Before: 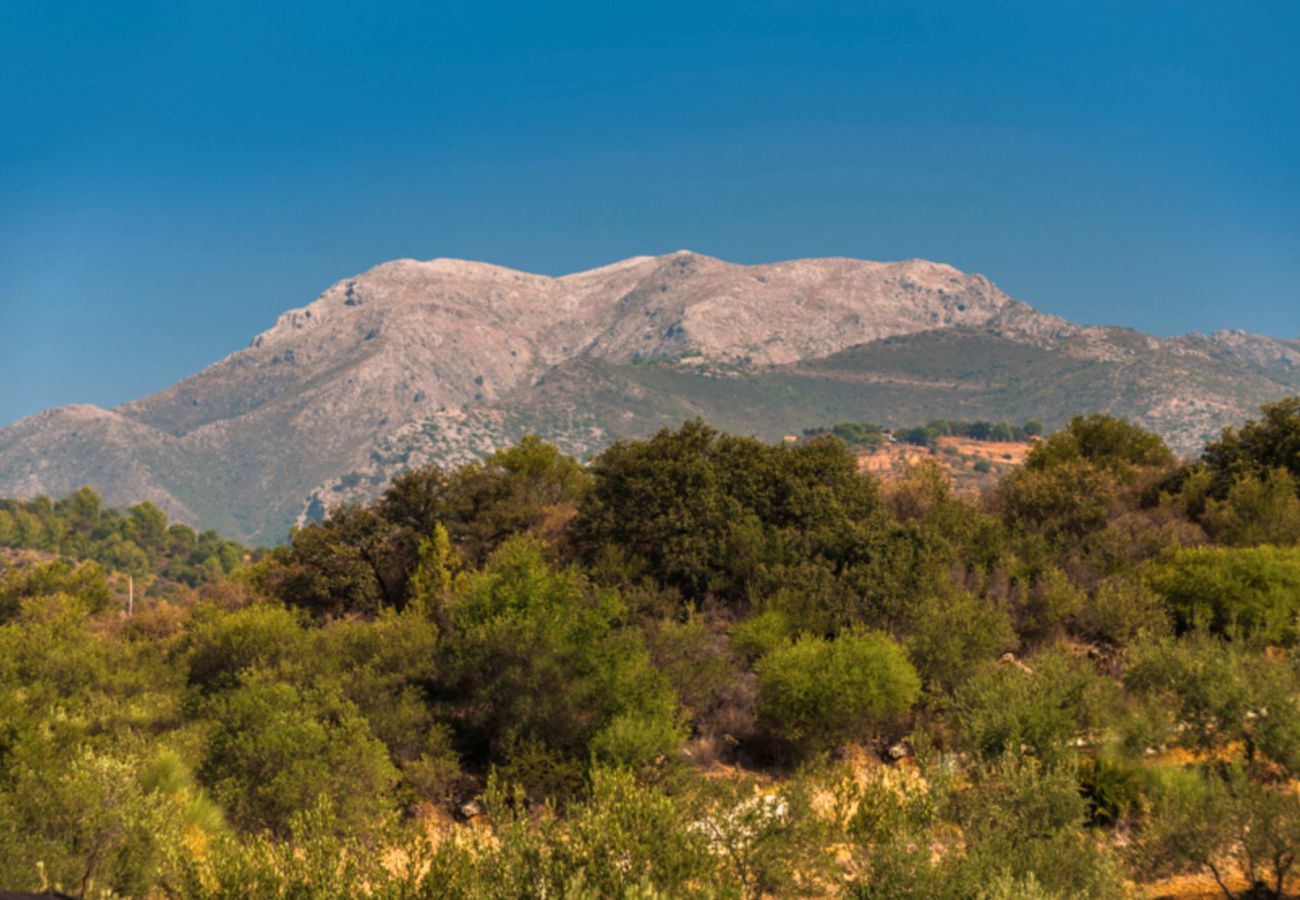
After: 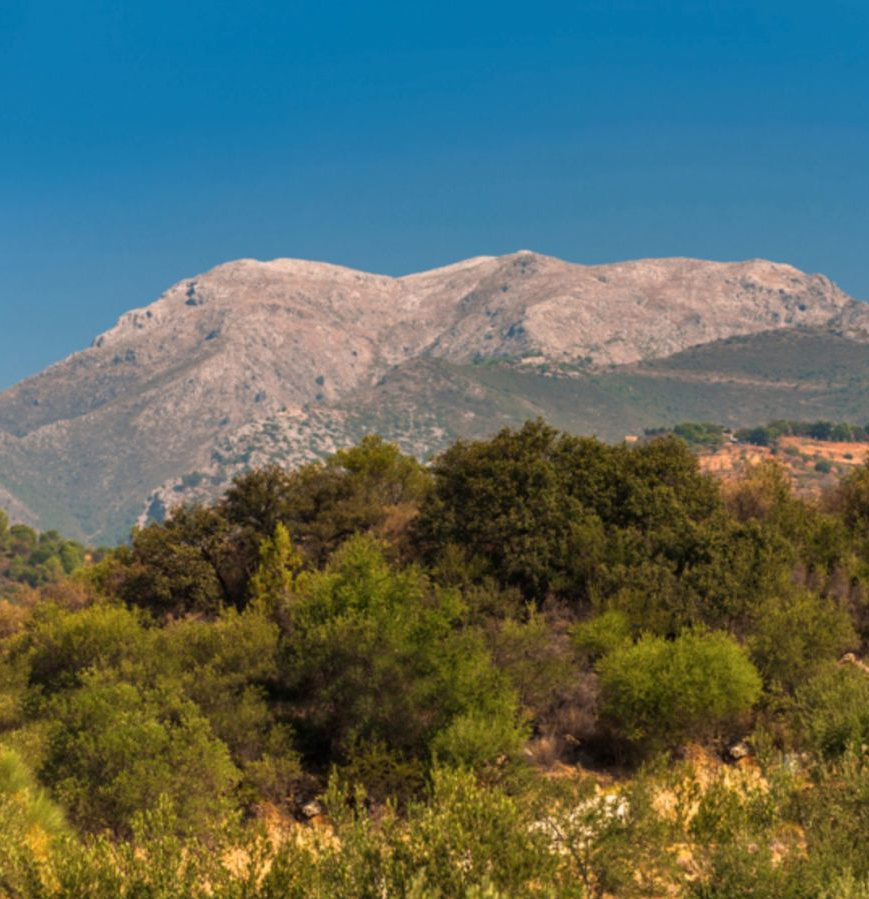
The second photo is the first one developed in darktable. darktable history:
crop and rotate: left 12.27%, right 20.843%
